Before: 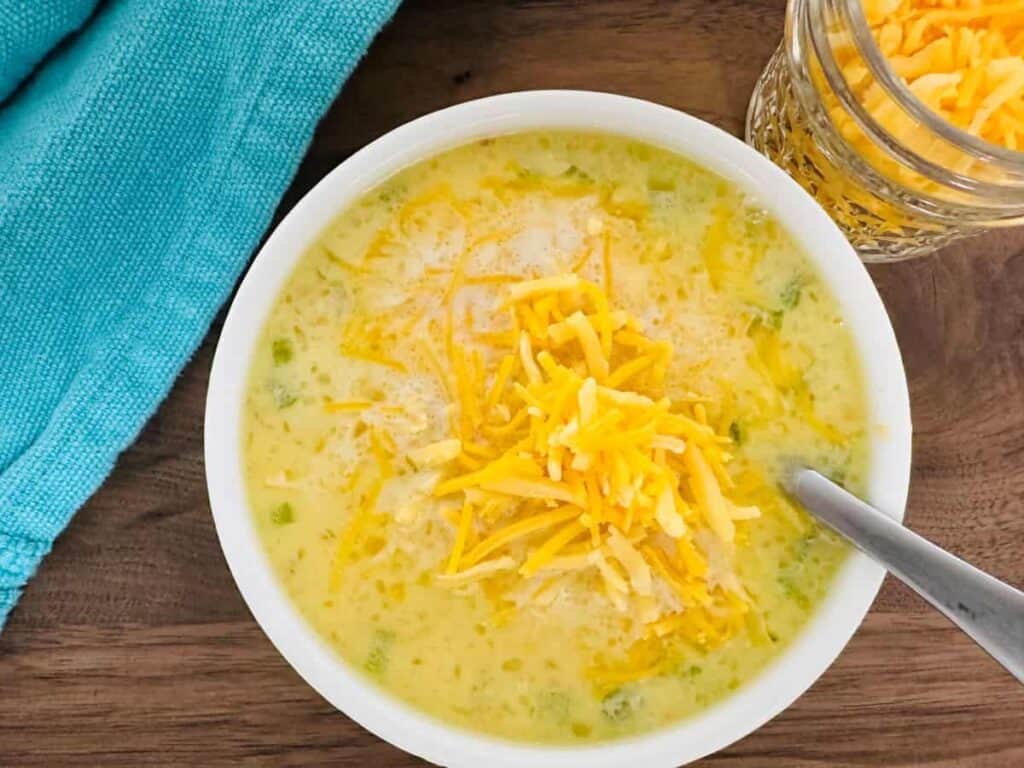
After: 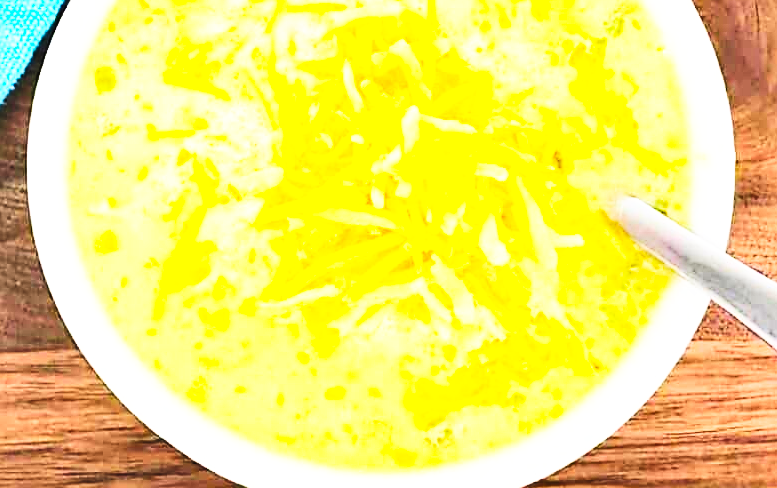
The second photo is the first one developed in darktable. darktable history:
base curve: curves: ch0 [(0, 0) (0.007, 0.004) (0.027, 0.03) (0.046, 0.07) (0.207, 0.54) (0.442, 0.872) (0.673, 0.972) (1, 1)], preserve colors none
exposure: black level correction -0.014, exposure -0.195 EV, compensate highlight preservation false
tone equalizer: -8 EV -0.441 EV, -7 EV -0.413 EV, -6 EV -0.37 EV, -5 EV -0.202 EV, -3 EV 0.2 EV, -2 EV 0.327 EV, -1 EV 0.383 EV, +0 EV 0.434 EV
sharpen: on, module defaults
crop and rotate: left 17.301%, top 35.508%, right 6.776%, bottom 0.937%
shadows and highlights: shadows 49.06, highlights -41.4, soften with gaussian
contrast brightness saturation: contrast 0.241, brightness 0.261, saturation 0.378
